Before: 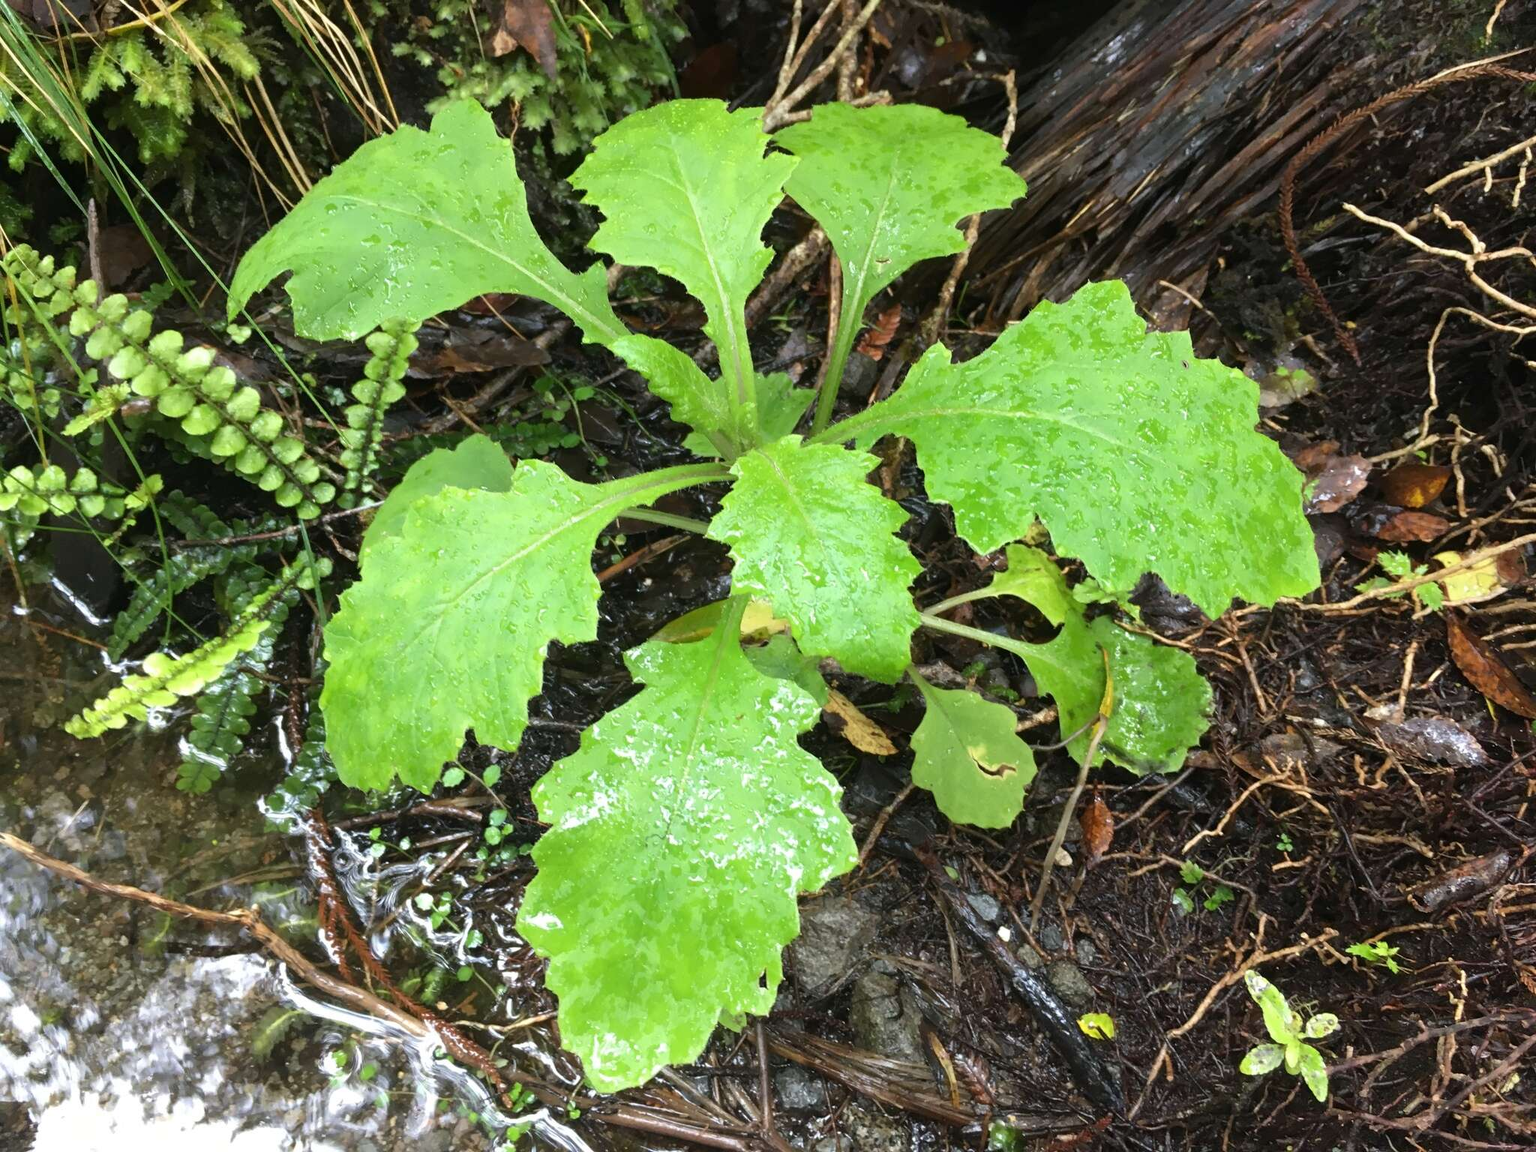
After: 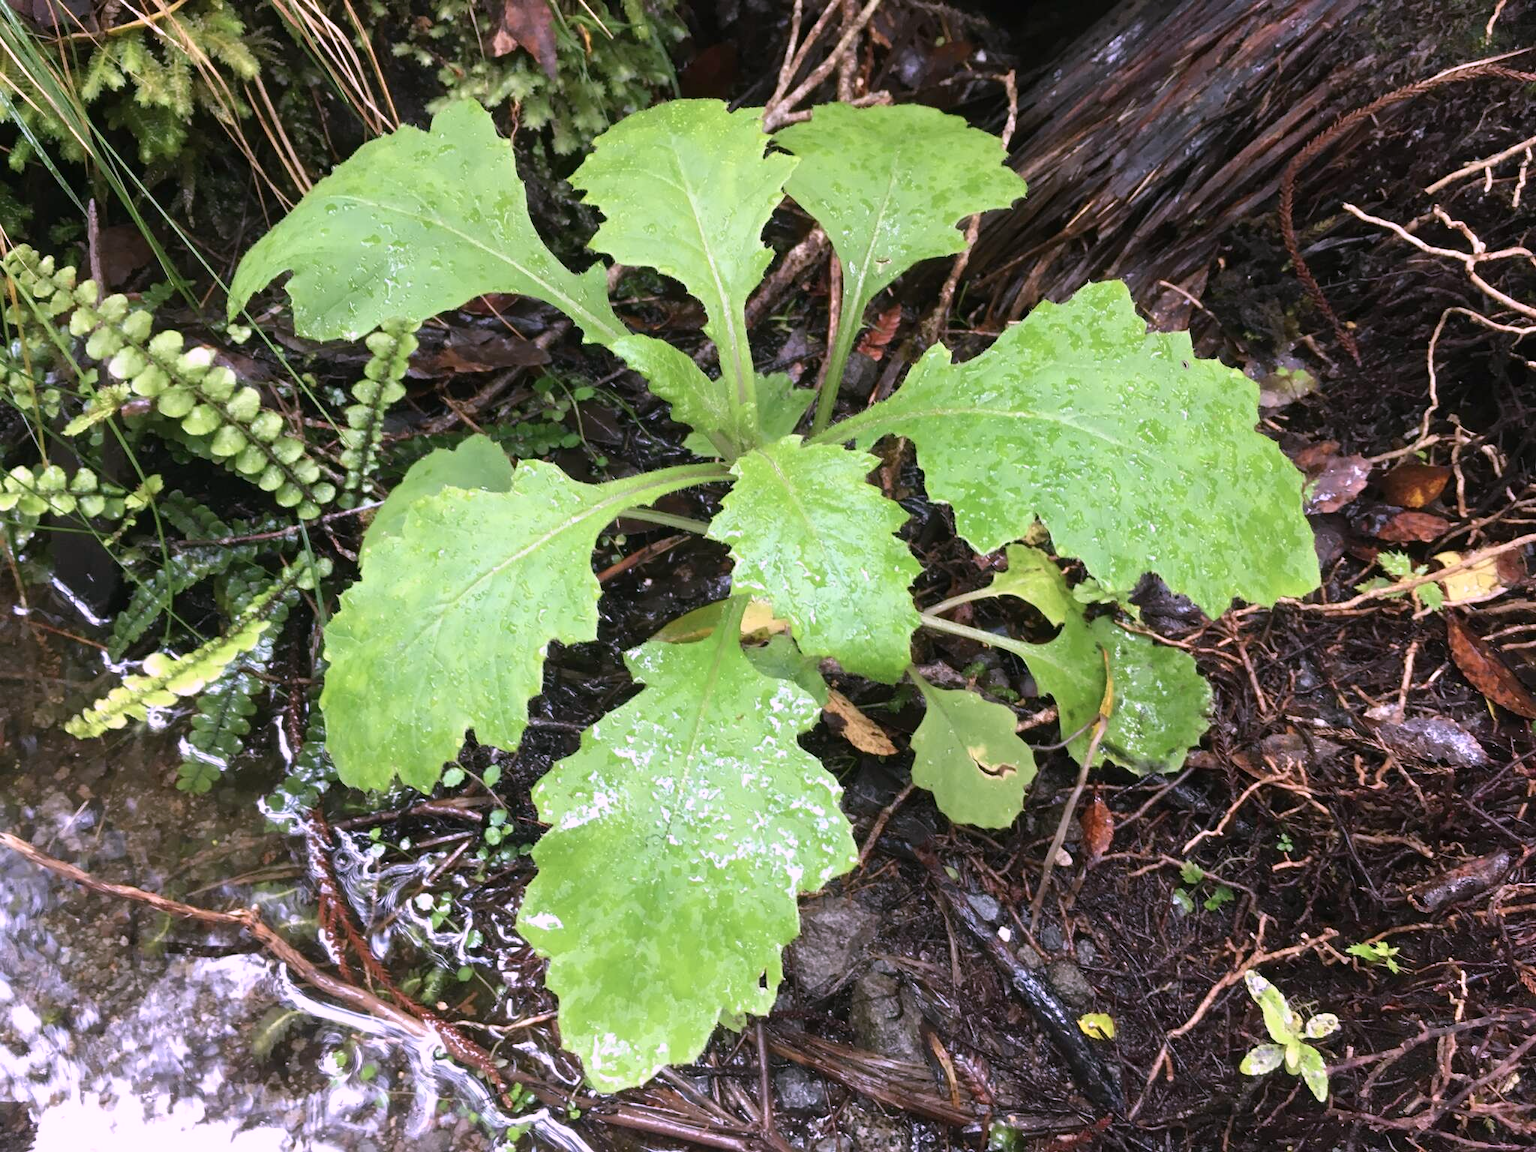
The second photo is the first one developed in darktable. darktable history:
color correction: highlights a* 15.56, highlights b* -19.93
